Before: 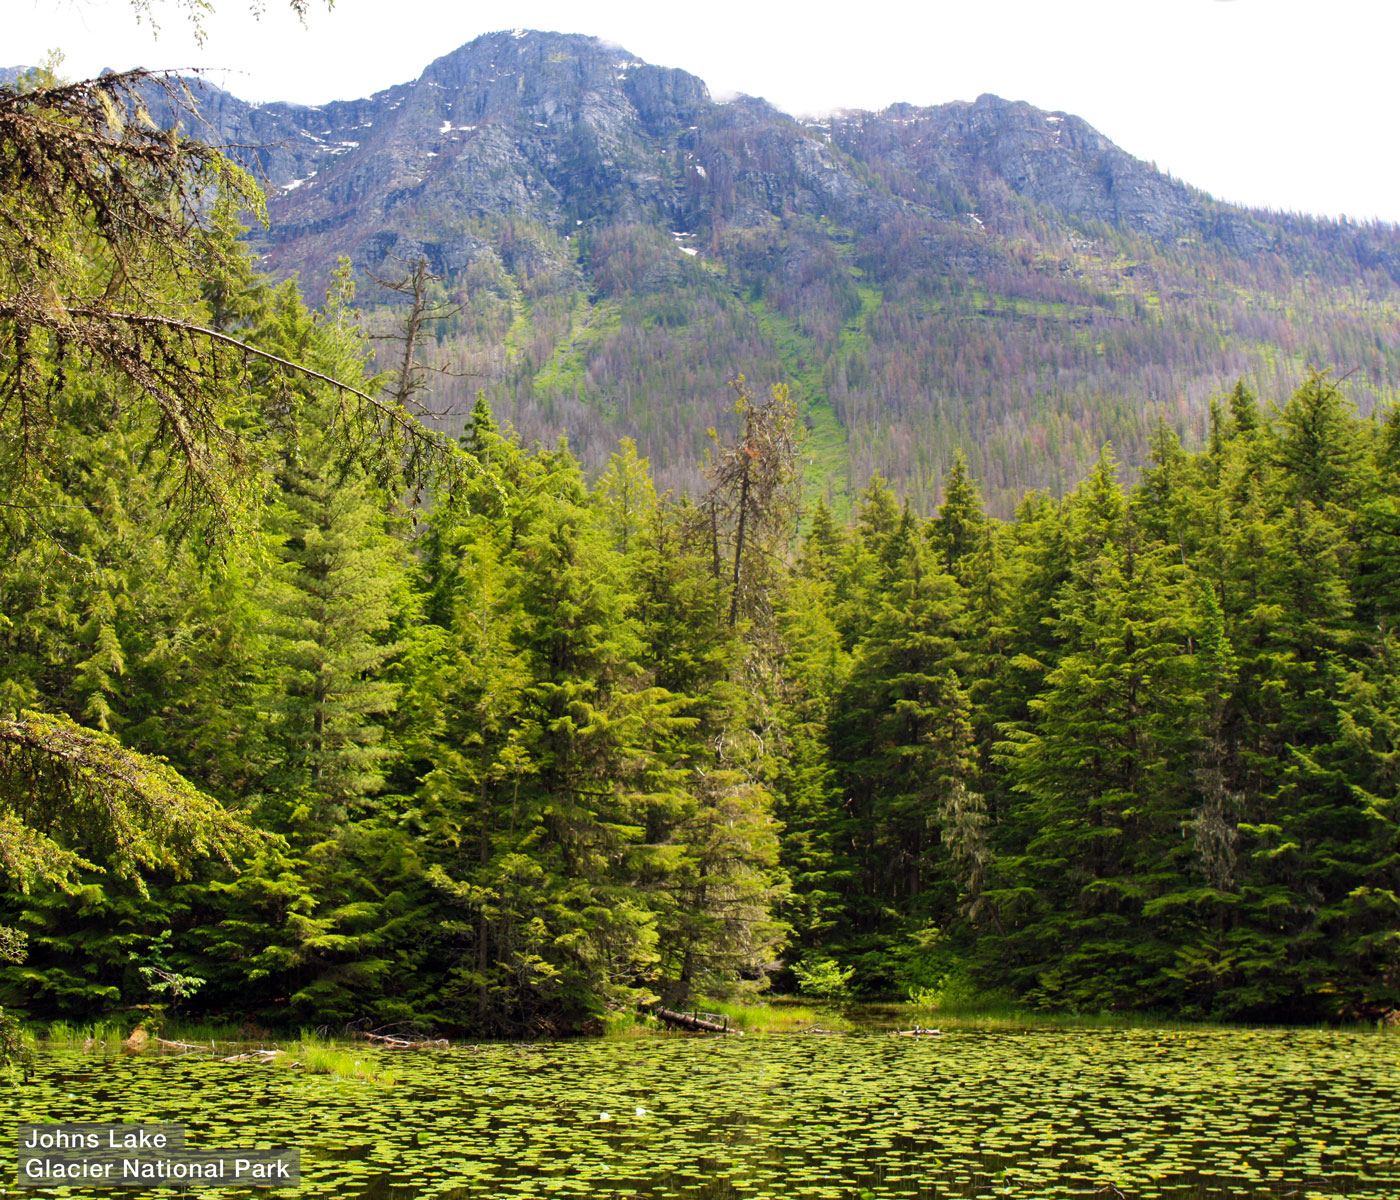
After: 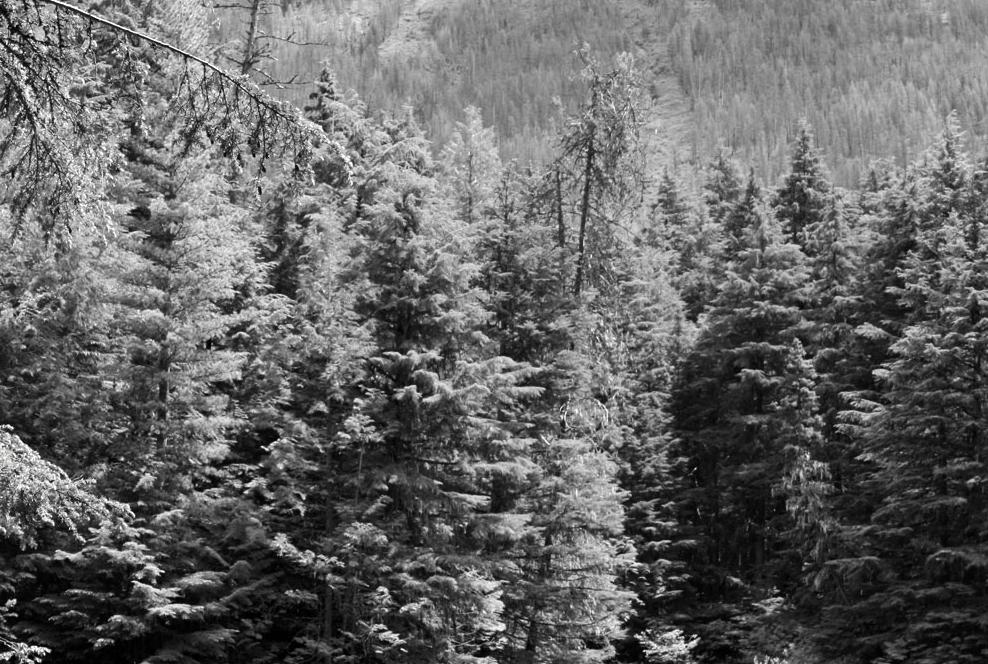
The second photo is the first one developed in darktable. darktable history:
split-toning: shadows › saturation 0.61, highlights › saturation 0.58, balance -28.74, compress 87.36%
monochrome: on, module defaults
crop: left 11.123%, top 27.61%, right 18.3%, bottom 17.034%
tone equalizer: -8 EV -0.417 EV, -7 EV -0.389 EV, -6 EV -0.333 EV, -5 EV -0.222 EV, -3 EV 0.222 EV, -2 EV 0.333 EV, -1 EV 0.389 EV, +0 EV 0.417 EV, edges refinement/feathering 500, mask exposure compensation -1.57 EV, preserve details no
